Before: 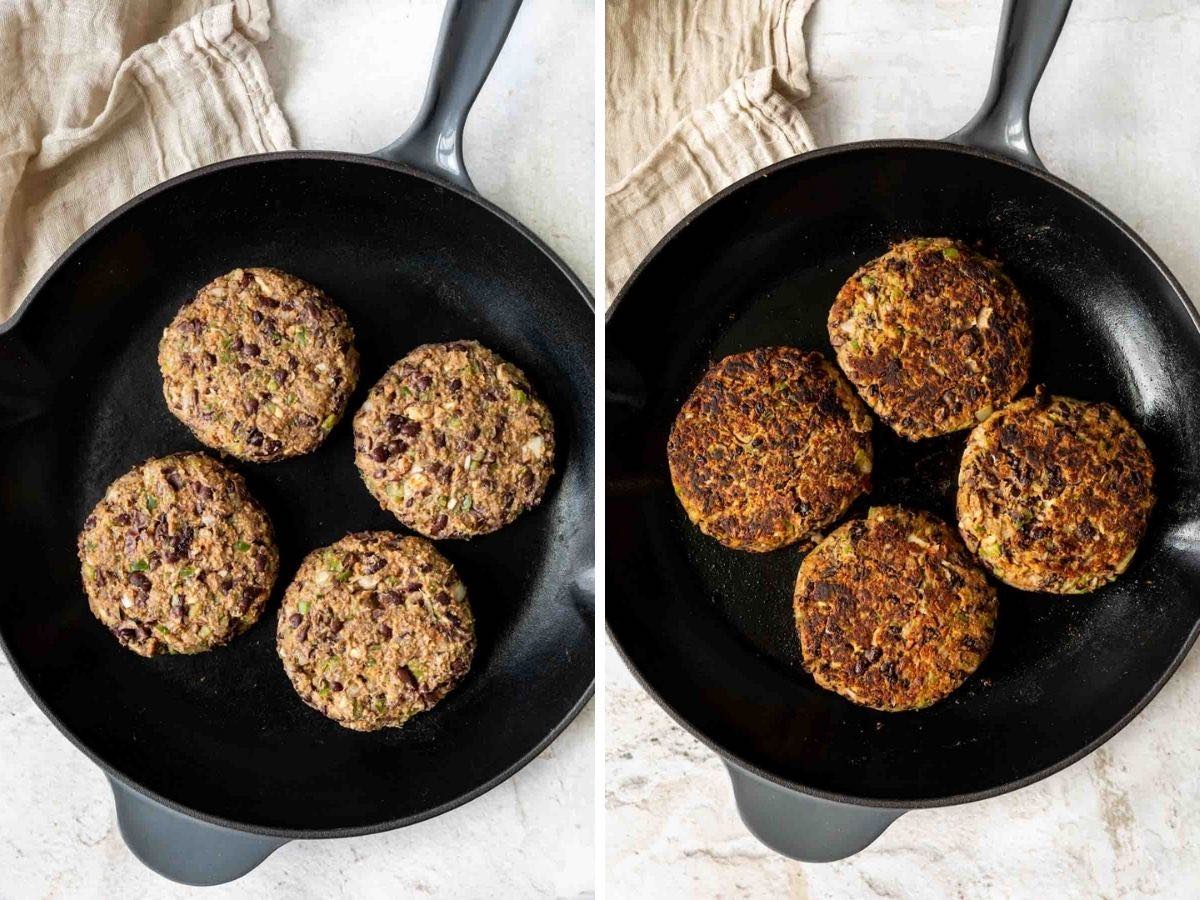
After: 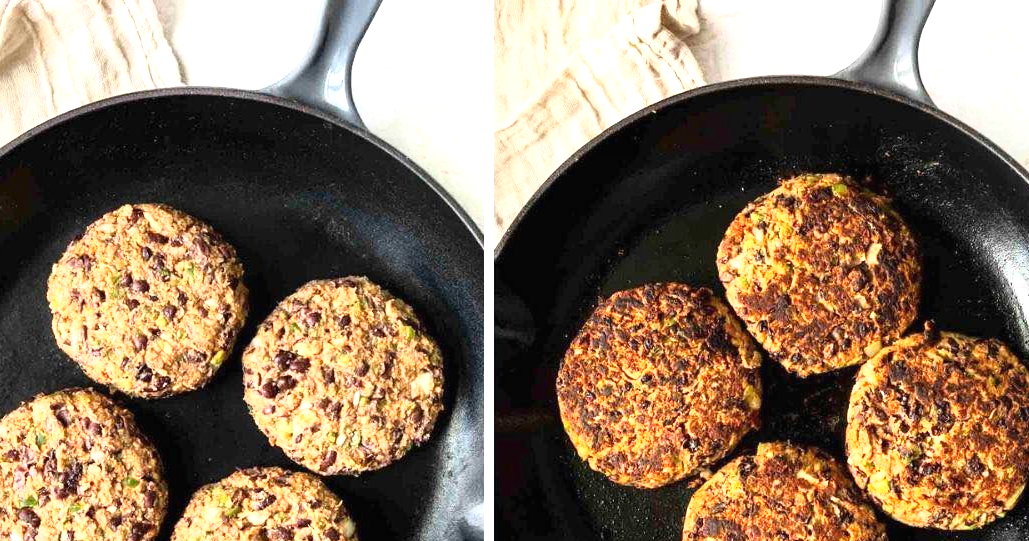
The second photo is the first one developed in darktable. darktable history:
exposure: black level correction 0, exposure 0.889 EV, compensate exposure bias true, compensate highlight preservation false
base curve: curves: ch0 [(0, 0) (0.688, 0.865) (1, 1)]
crop and rotate: left 9.32%, top 7.128%, right 4.869%, bottom 32.692%
local contrast: mode bilateral grid, contrast 99, coarseness 99, detail 91%, midtone range 0.2
